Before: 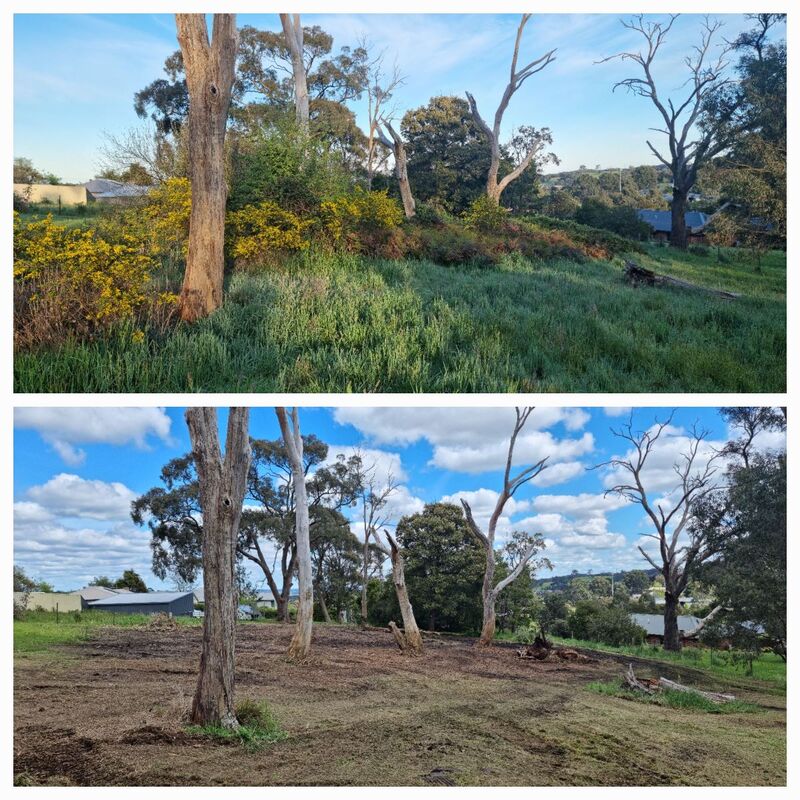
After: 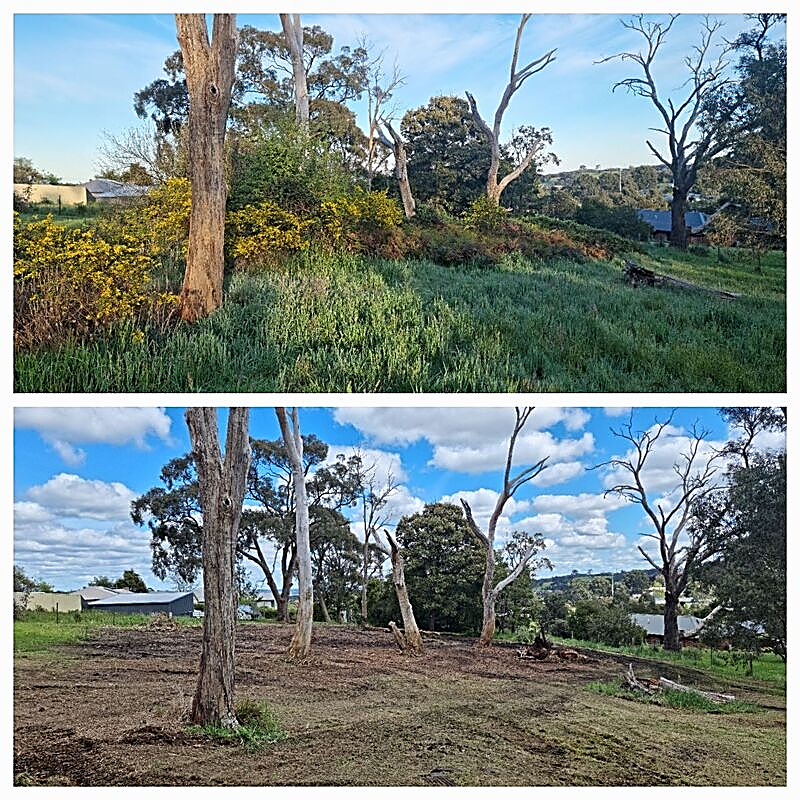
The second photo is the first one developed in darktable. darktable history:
sharpen: radius 1.673, amount 1.31
